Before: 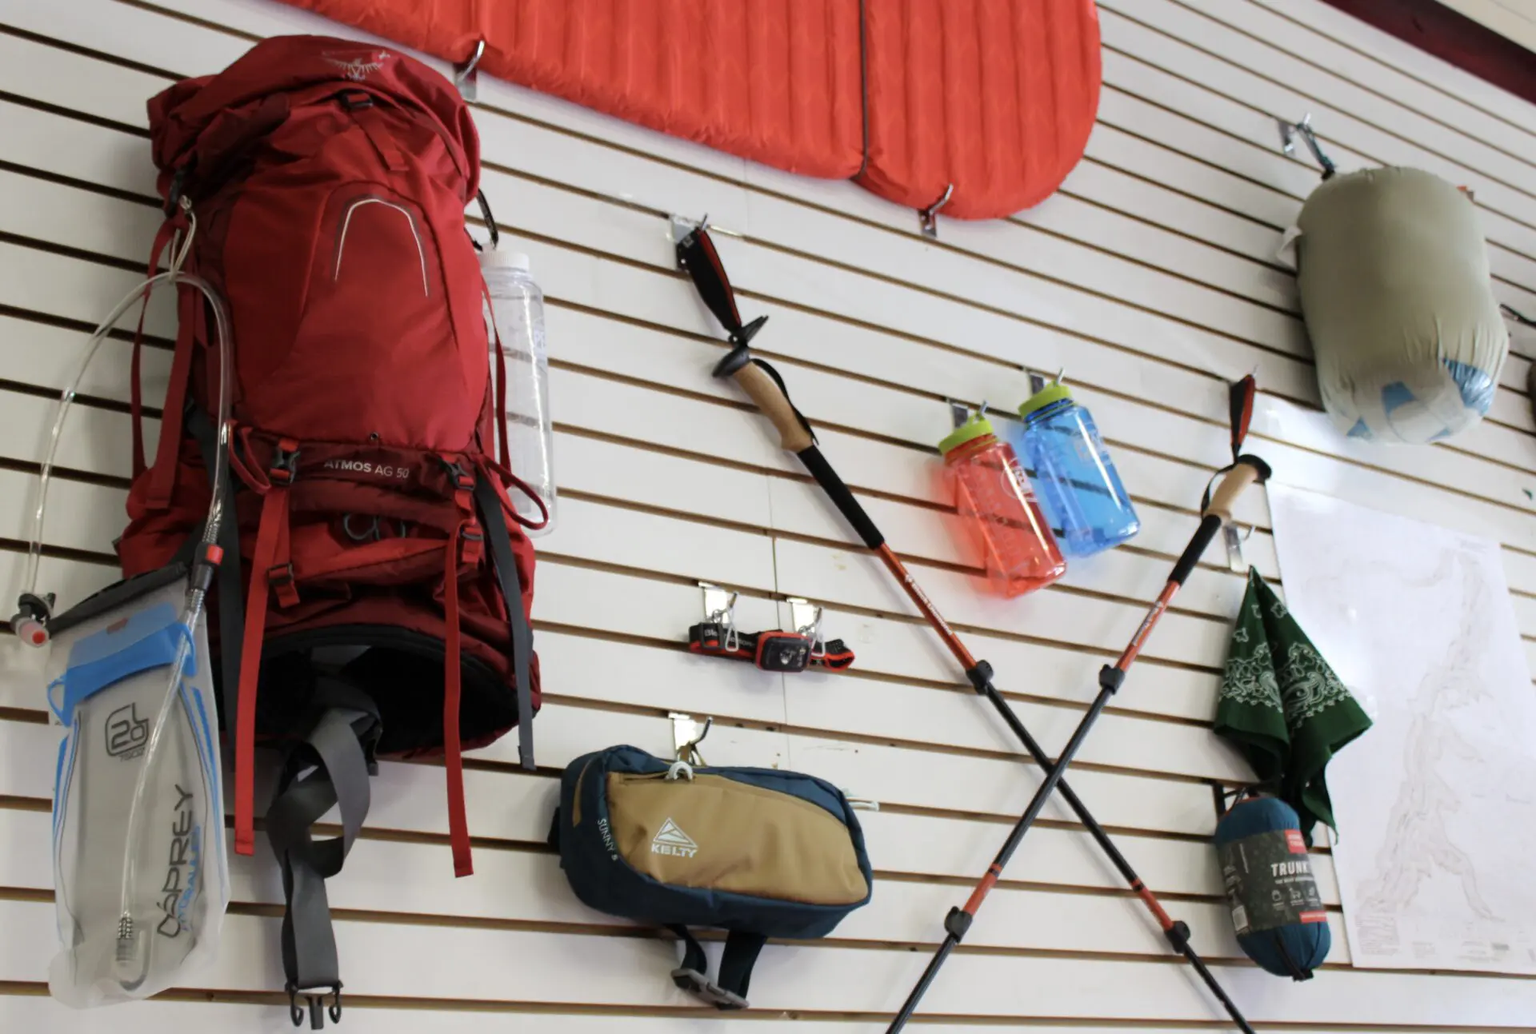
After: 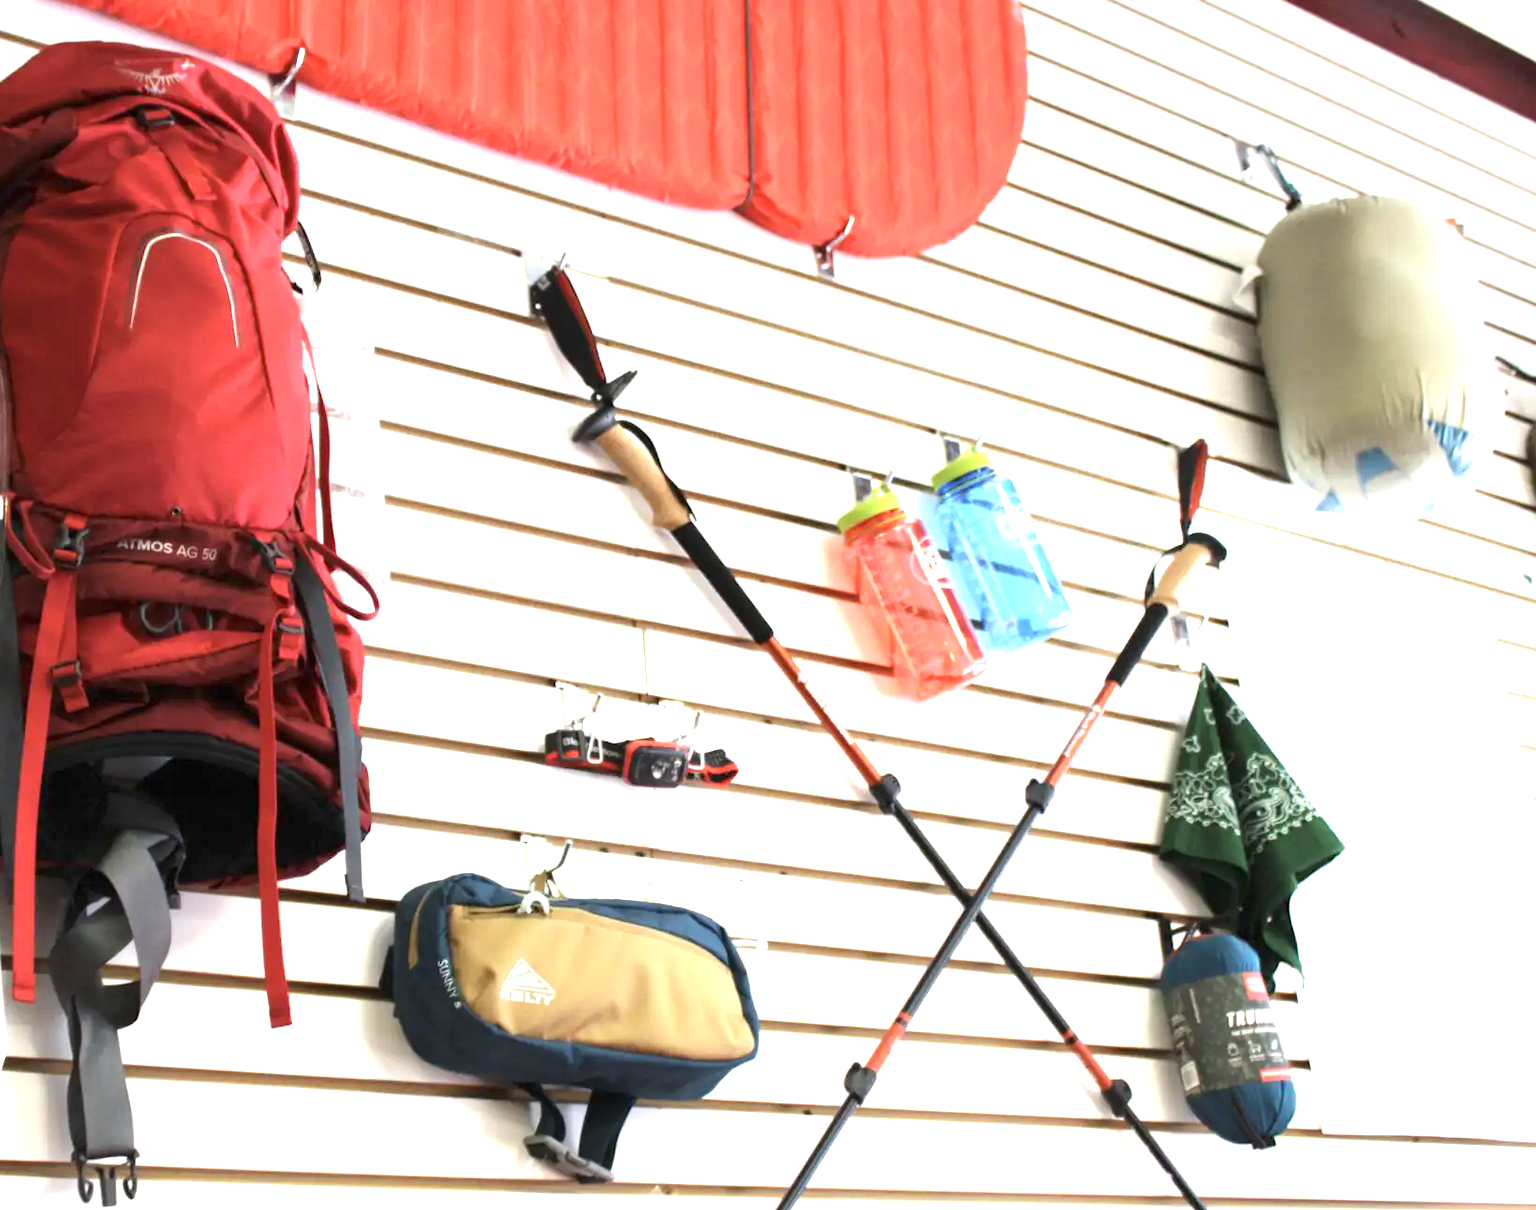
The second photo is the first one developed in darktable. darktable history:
crop and rotate: left 14.584%
exposure: black level correction 0, exposure 1.675 EV, compensate exposure bias true, compensate highlight preservation false
